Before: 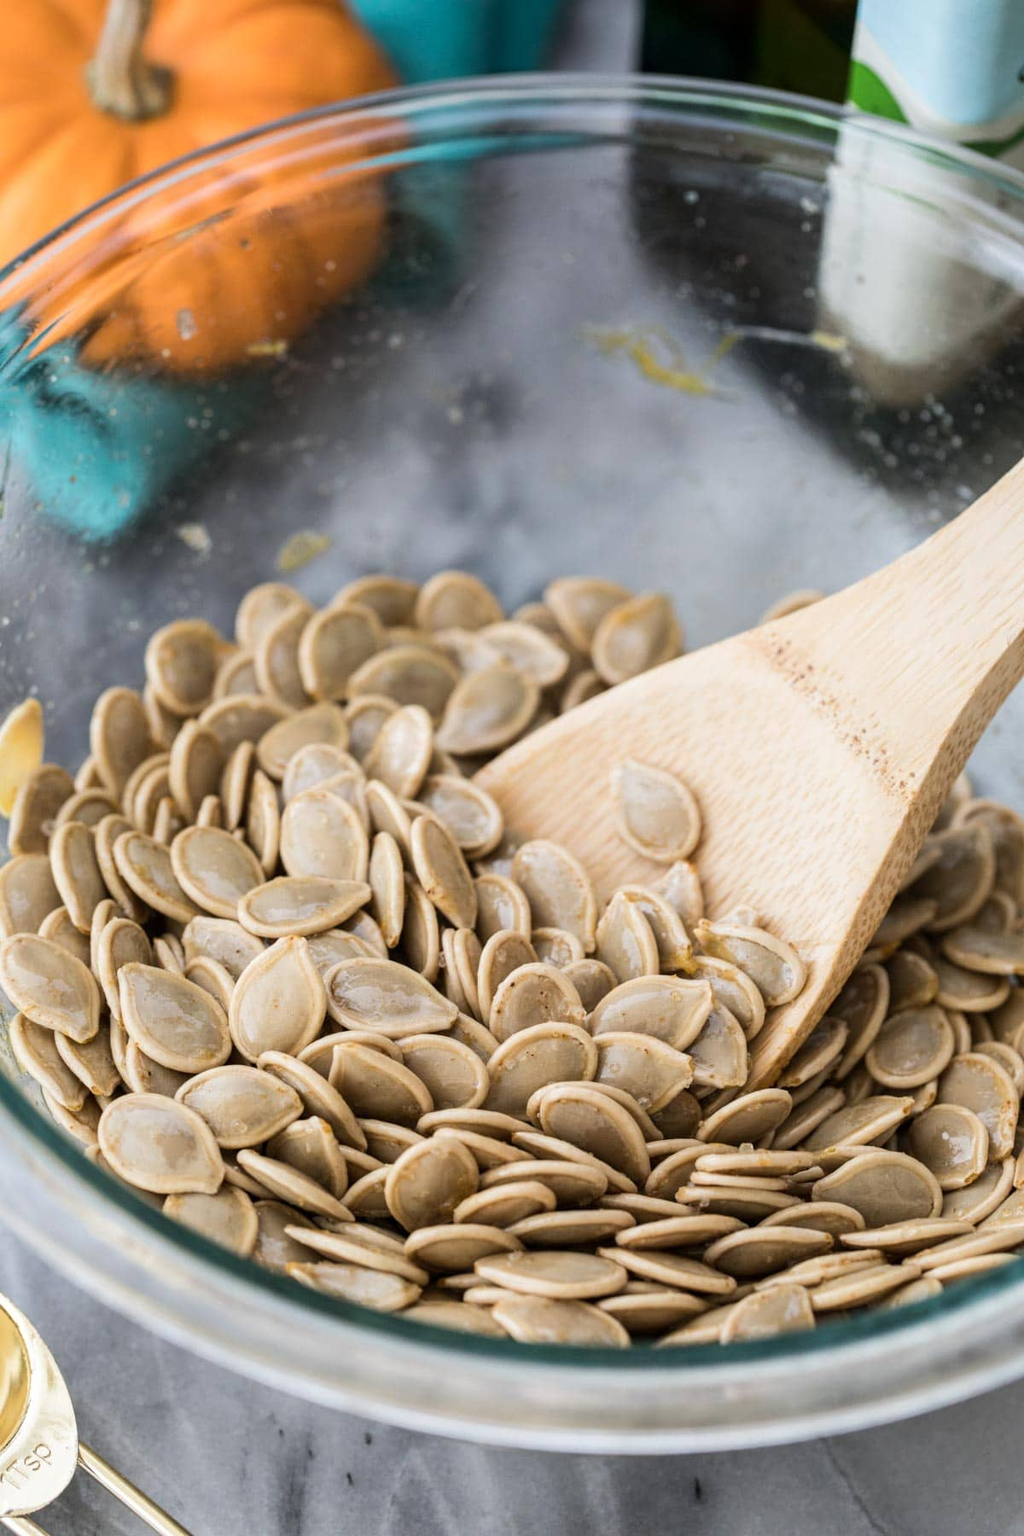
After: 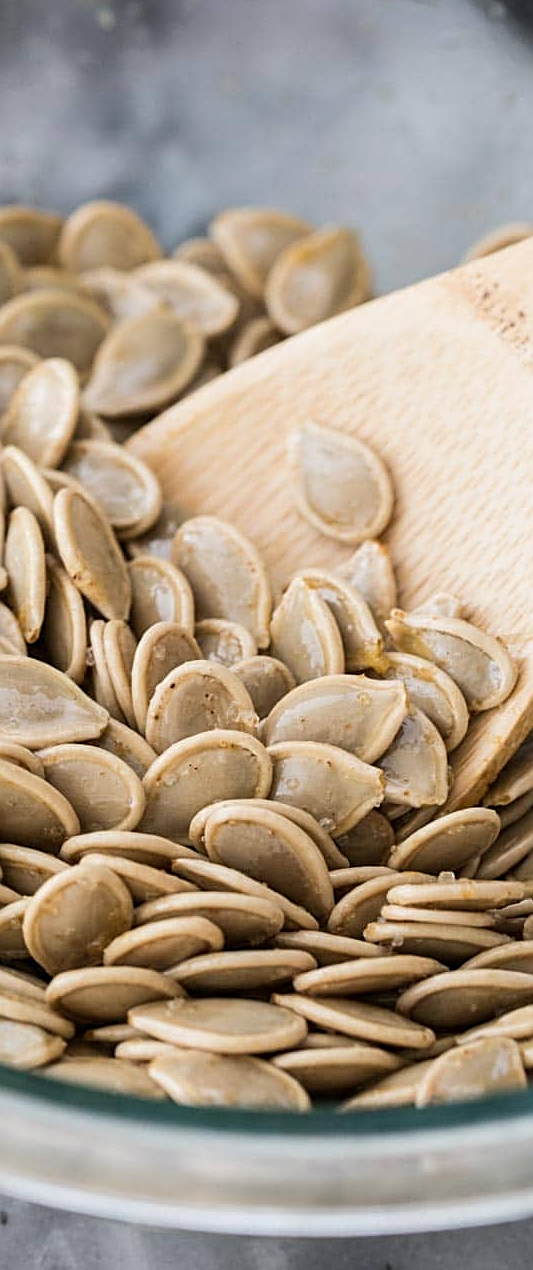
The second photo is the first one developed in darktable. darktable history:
crop: left 35.675%, top 26.03%, right 19.849%, bottom 3.374%
sharpen: on, module defaults
